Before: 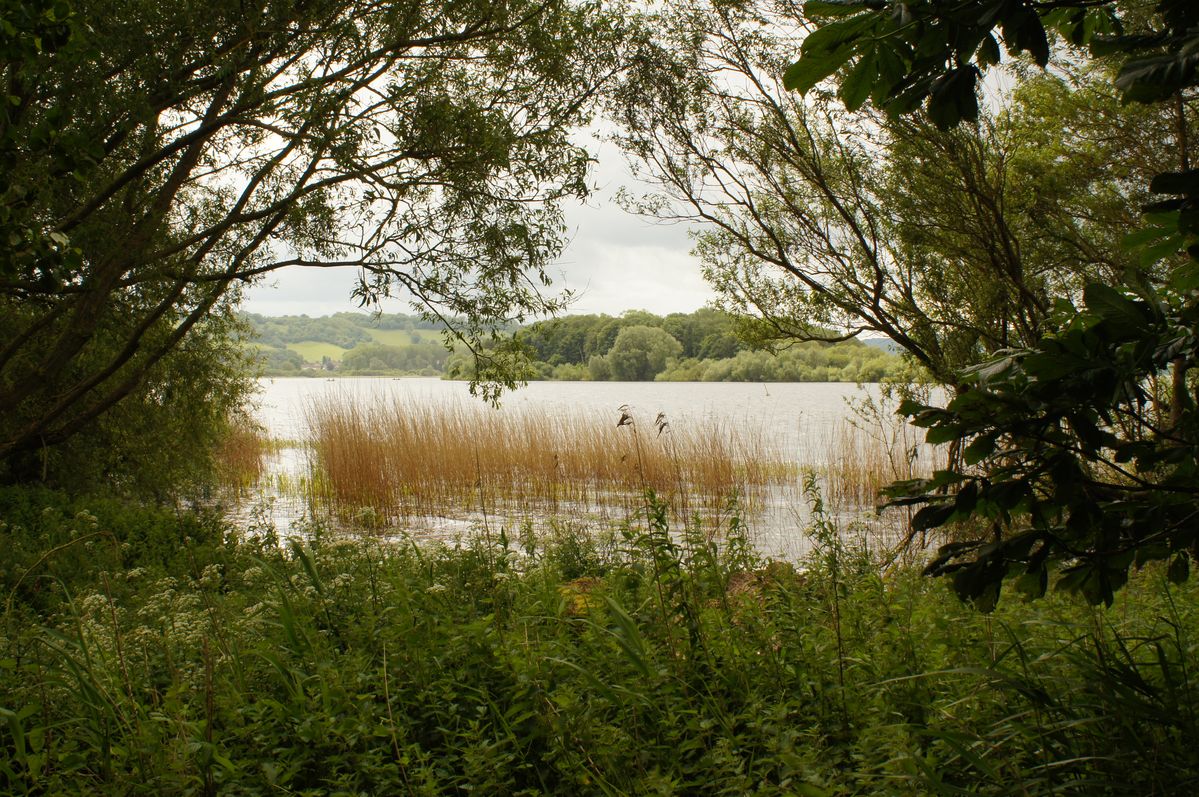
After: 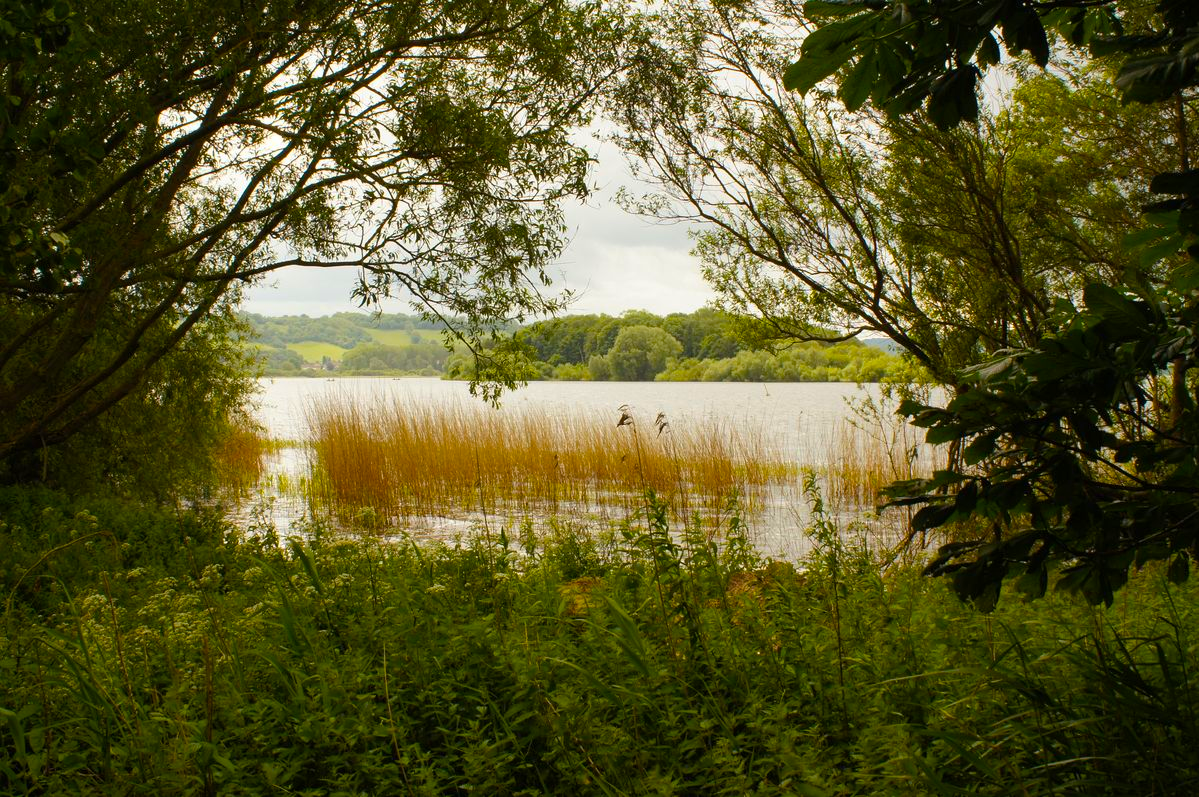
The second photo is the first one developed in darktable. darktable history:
color balance rgb: linear chroma grading › global chroma 15%, perceptual saturation grading › global saturation 30%
